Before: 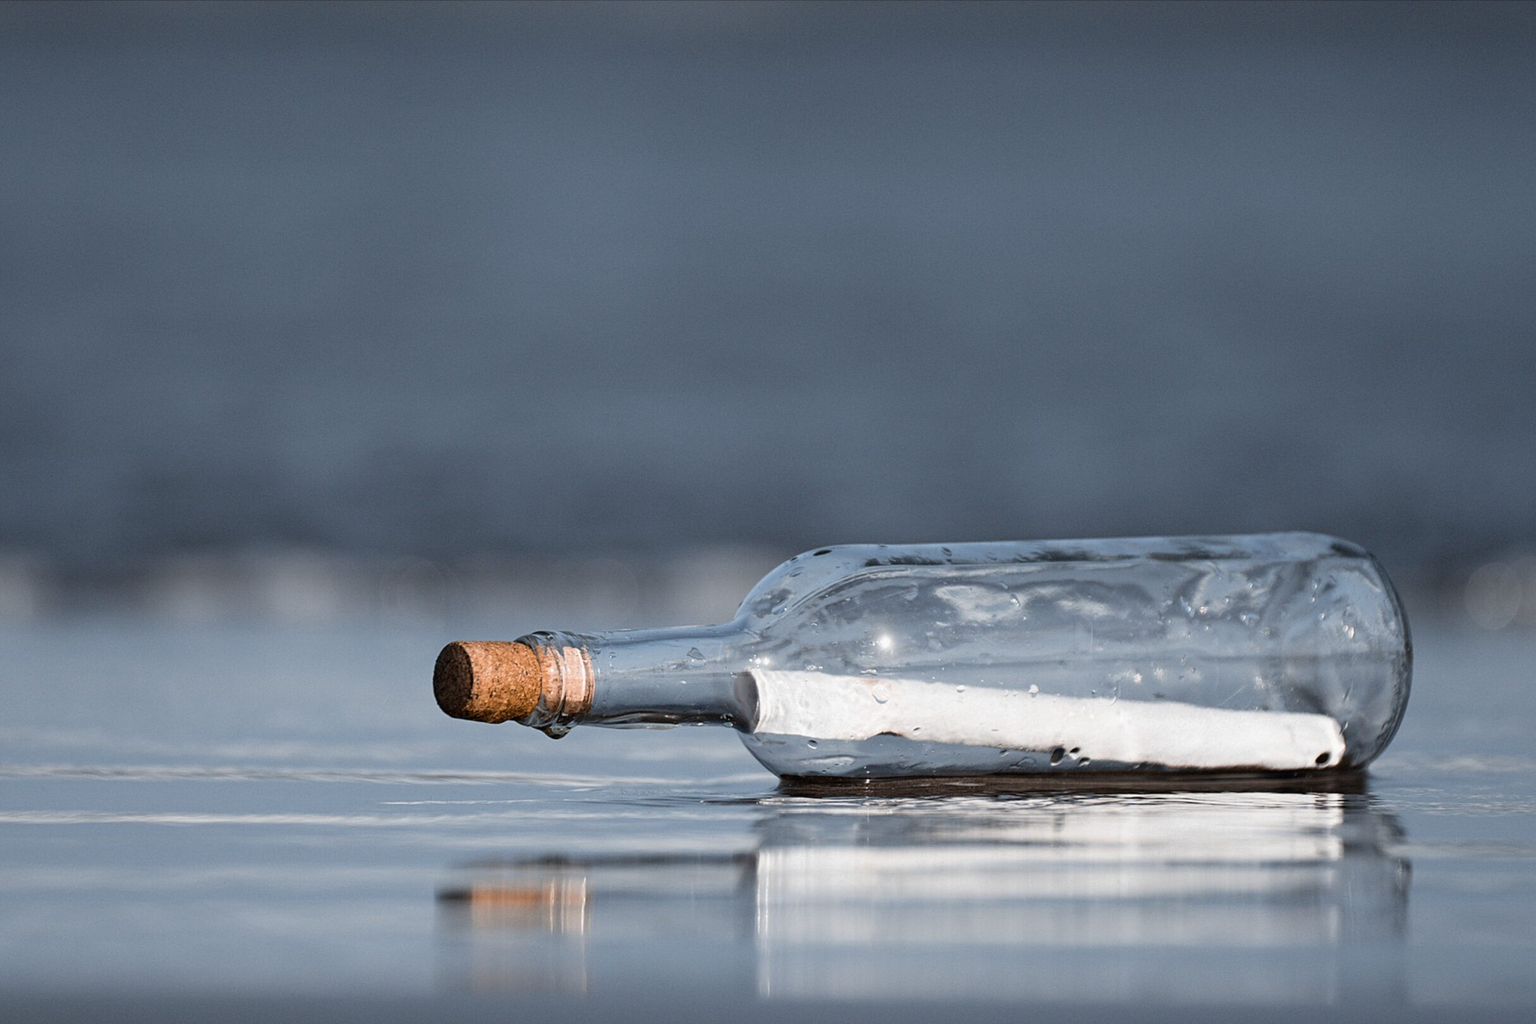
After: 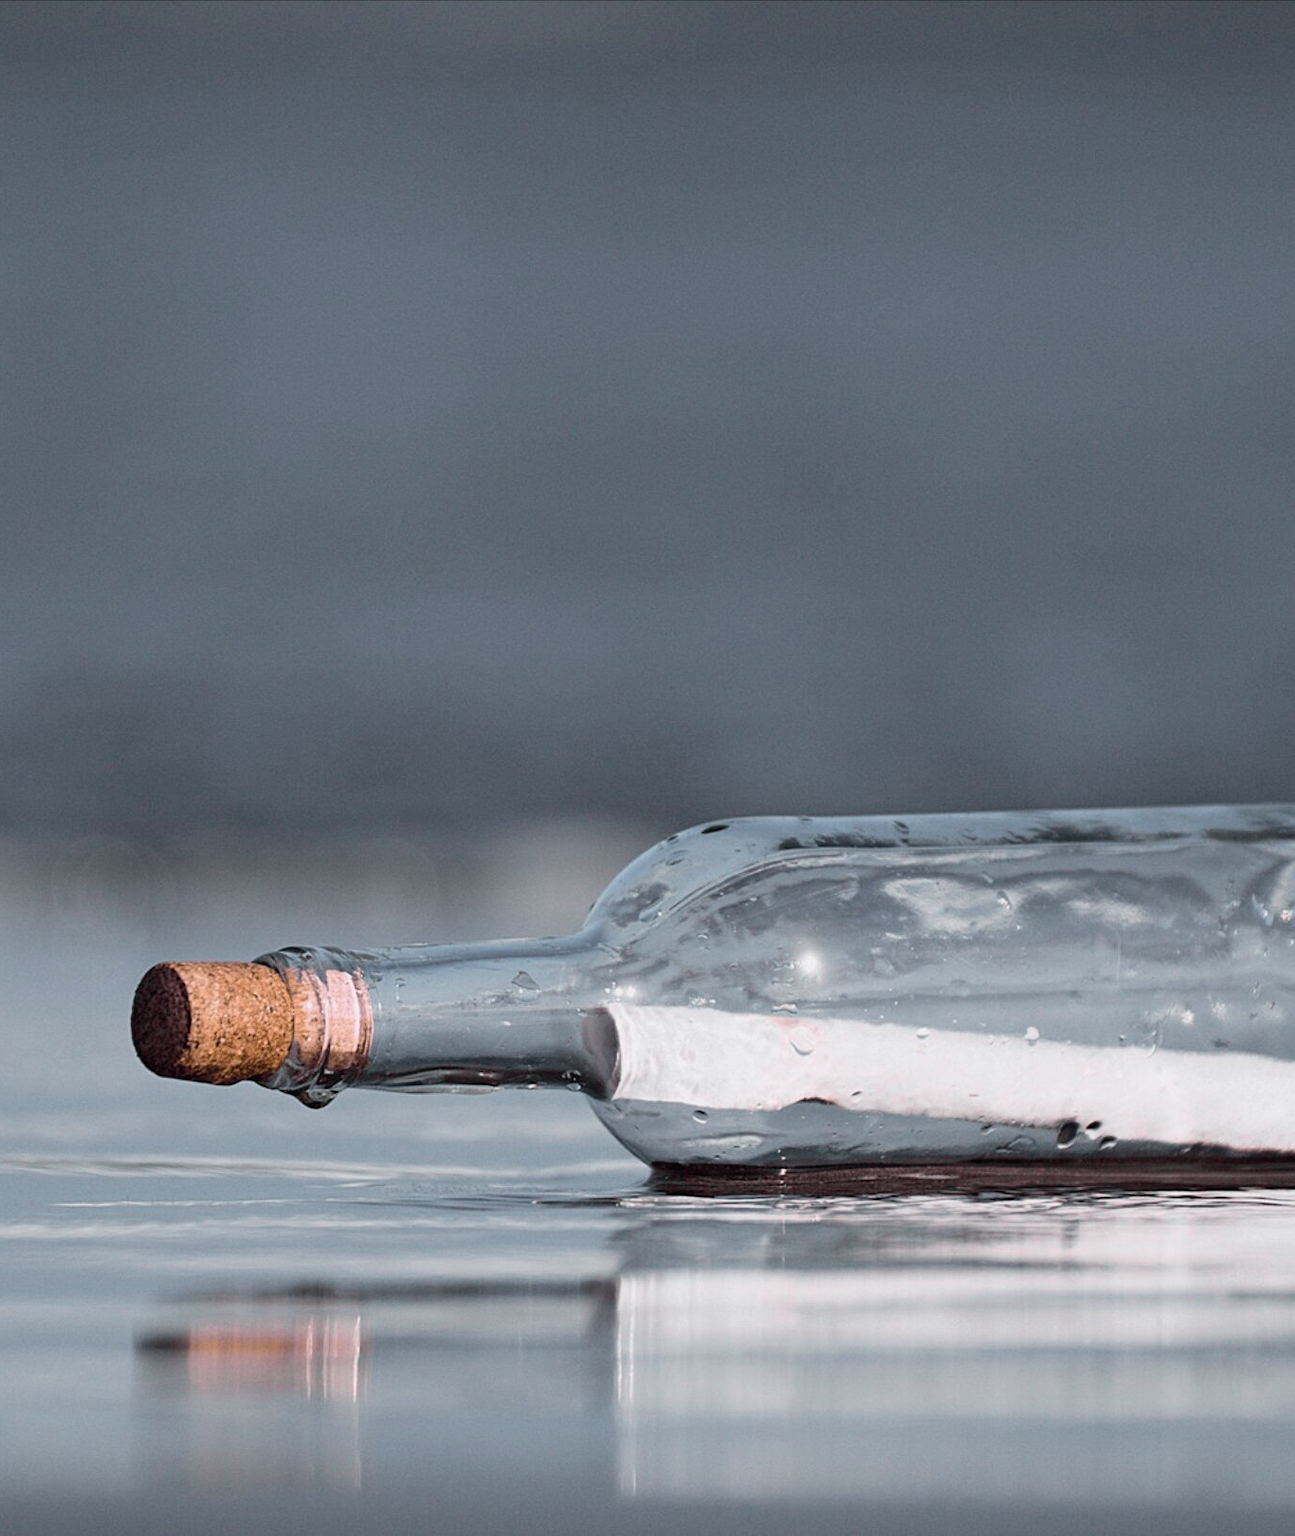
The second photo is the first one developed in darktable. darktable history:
crop and rotate: left 22.516%, right 21.234%
white balance: emerald 1
tone curve: curves: ch0 [(0, 0) (0.822, 0.825) (0.994, 0.955)]; ch1 [(0, 0) (0.226, 0.261) (0.383, 0.397) (0.46, 0.46) (0.498, 0.501) (0.524, 0.543) (0.578, 0.575) (1, 1)]; ch2 [(0, 0) (0.438, 0.456) (0.5, 0.495) (0.547, 0.515) (0.597, 0.58) (0.629, 0.603) (1, 1)], color space Lab, independent channels, preserve colors none
